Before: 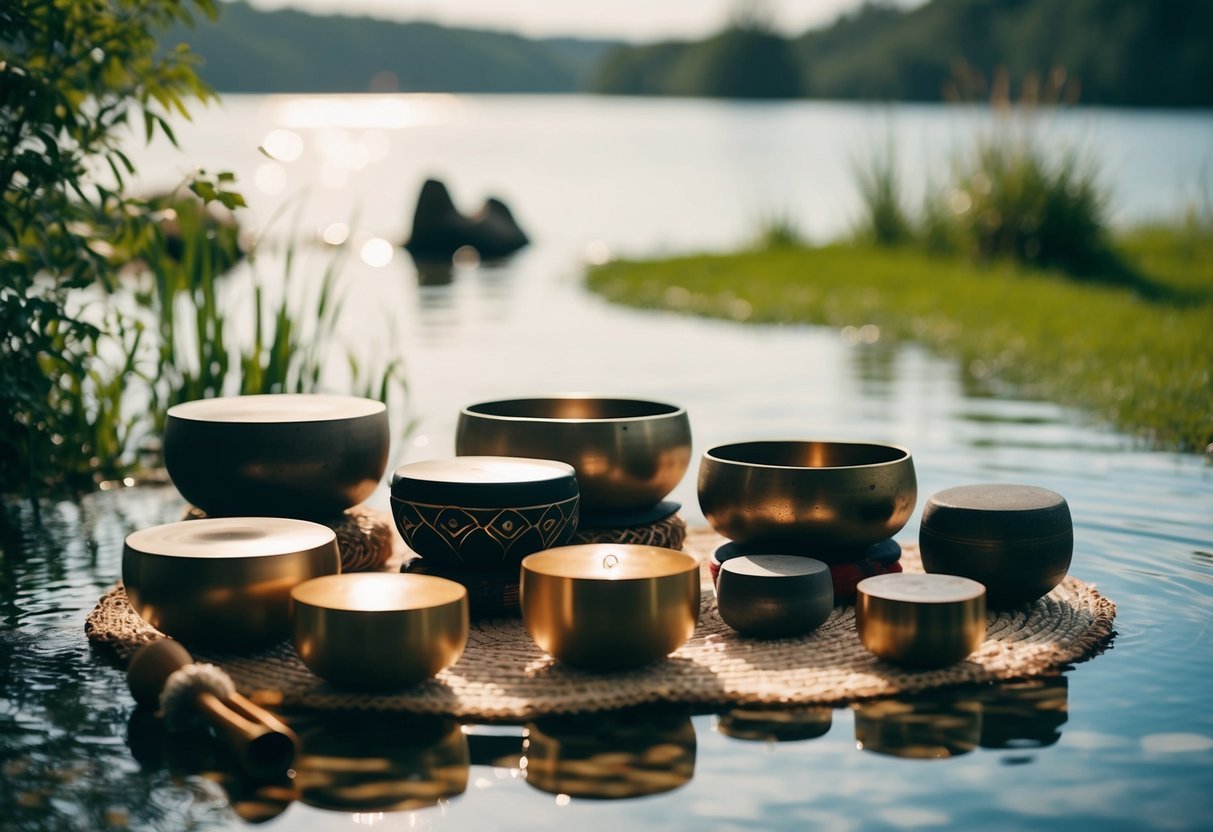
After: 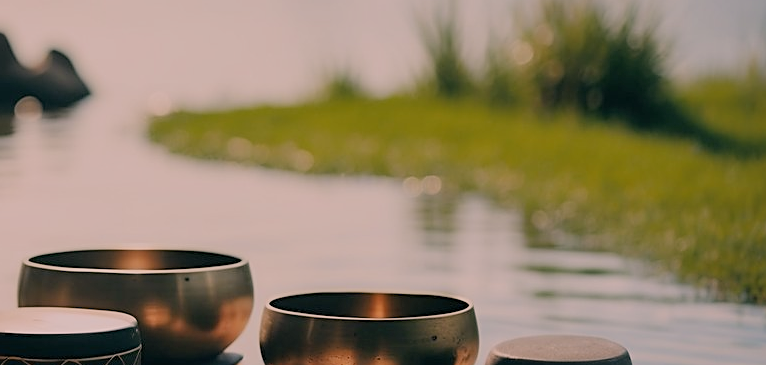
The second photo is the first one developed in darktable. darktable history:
crop: left 36.181%, top 17.936%, right 0.607%, bottom 38.162%
filmic rgb: middle gray luminance 4.51%, black relative exposure -13.04 EV, white relative exposure 5.03 EV, target black luminance 0%, hardness 5.17, latitude 59.58%, contrast 0.753, highlights saturation mix 5.3%, shadows ↔ highlights balance 25.61%
color correction: highlights a* 12.28, highlights b* 5.44
sharpen: on, module defaults
